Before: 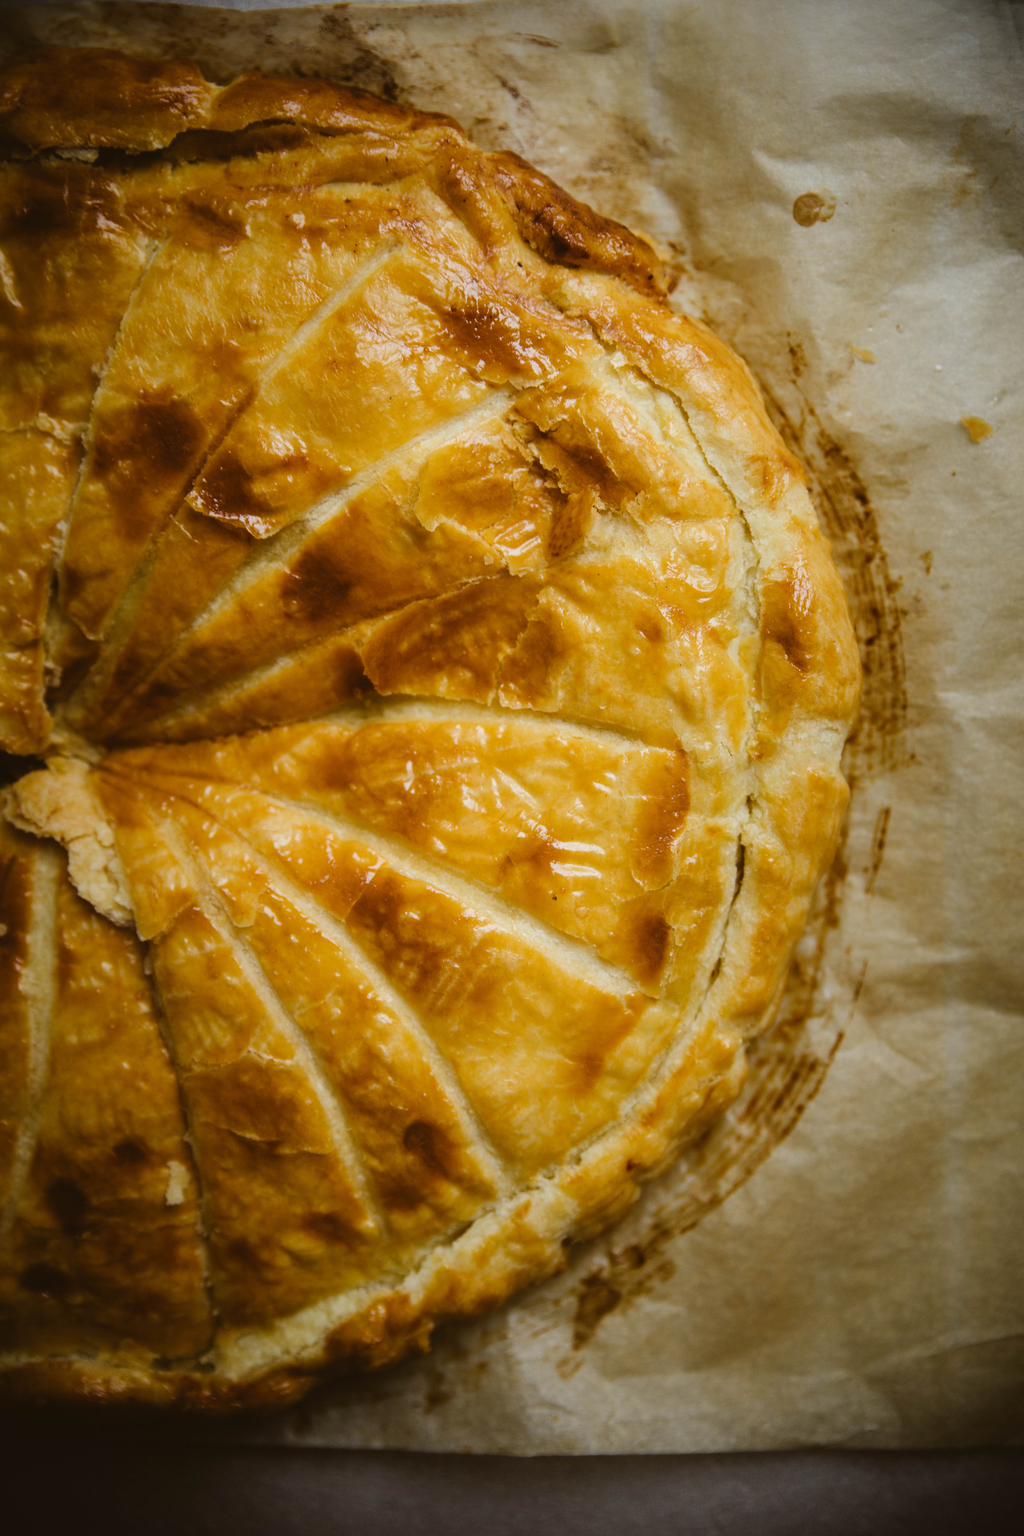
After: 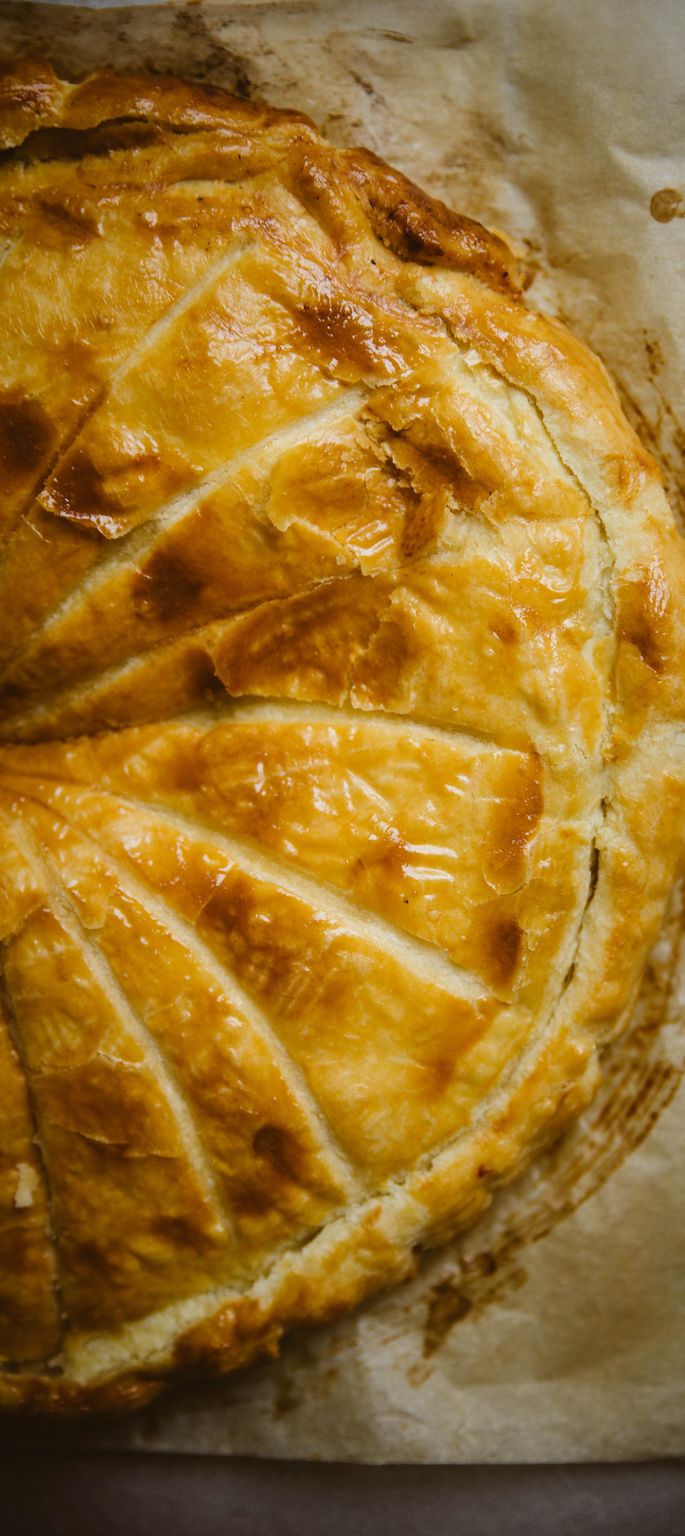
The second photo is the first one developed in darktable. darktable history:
crop and rotate: left 14.292%, right 19.041%
rotate and perspective: rotation 0.192°, lens shift (horizontal) -0.015, crop left 0.005, crop right 0.996, crop top 0.006, crop bottom 0.99
